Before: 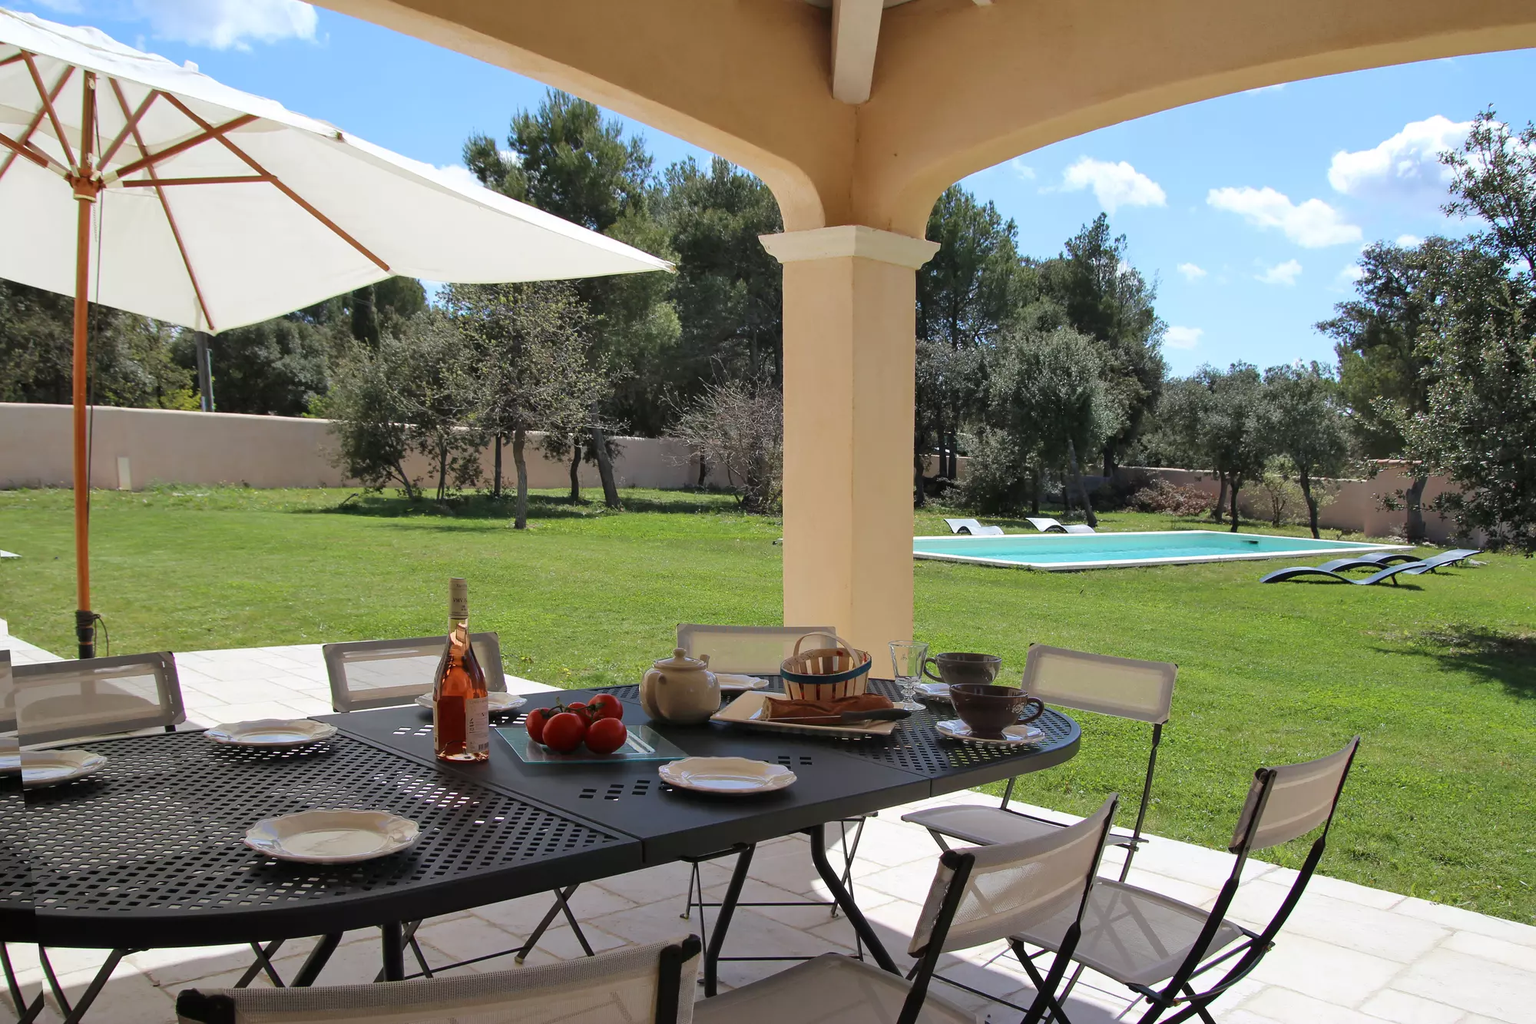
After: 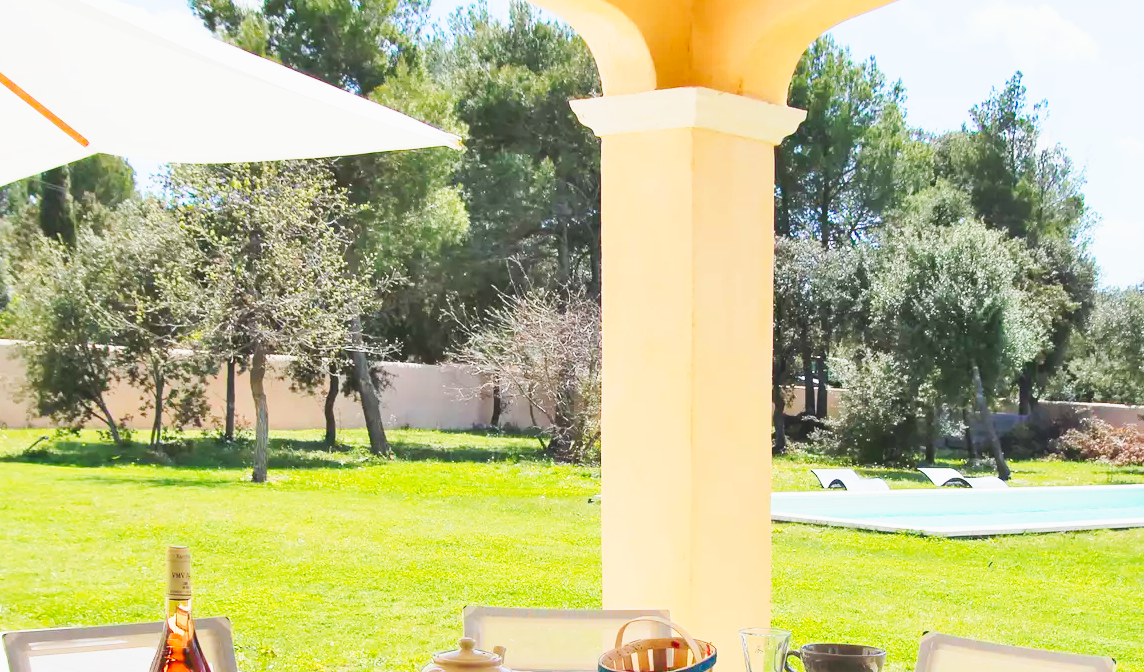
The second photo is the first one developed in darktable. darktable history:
tone curve: curves: ch0 [(0, 0) (0.003, 0.004) (0.011, 0.016) (0.025, 0.035) (0.044, 0.062) (0.069, 0.097) (0.1, 0.143) (0.136, 0.205) (0.177, 0.276) (0.224, 0.36) (0.277, 0.461) (0.335, 0.584) (0.399, 0.686) (0.468, 0.783) (0.543, 0.868) (0.623, 0.927) (0.709, 0.96) (0.801, 0.974) (0.898, 0.986) (1, 1)], preserve colors none
lowpass: radius 0.1, contrast 0.85, saturation 1.1, unbound 0
crop: left 20.932%, top 15.471%, right 21.848%, bottom 34.081%
color balance rgb: perceptual saturation grading › global saturation 10%, global vibrance 10%
